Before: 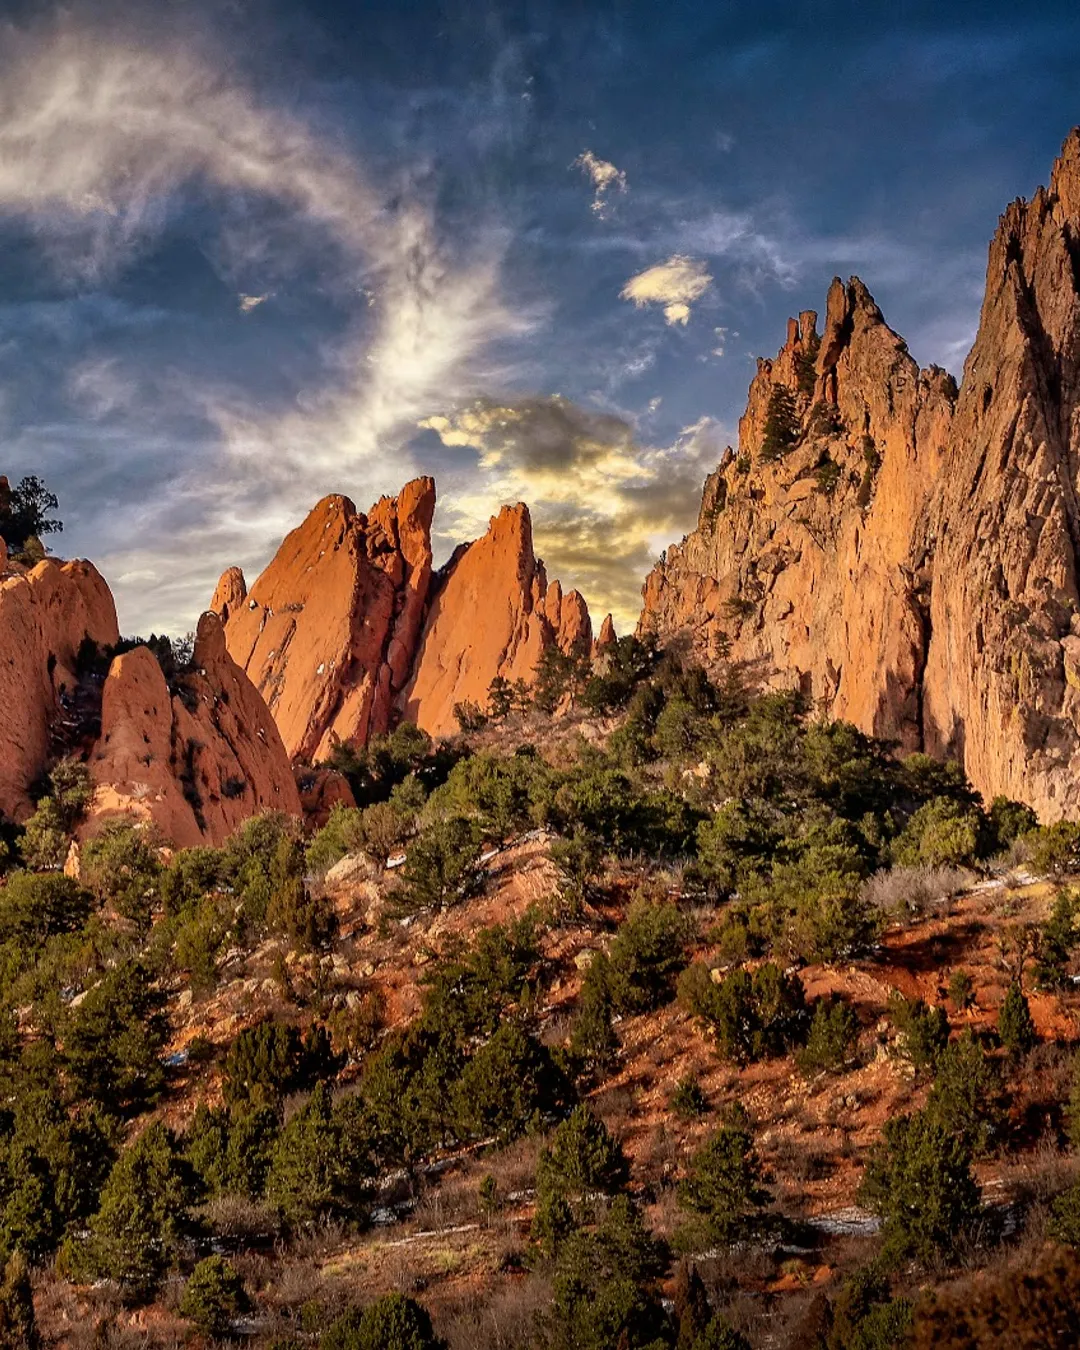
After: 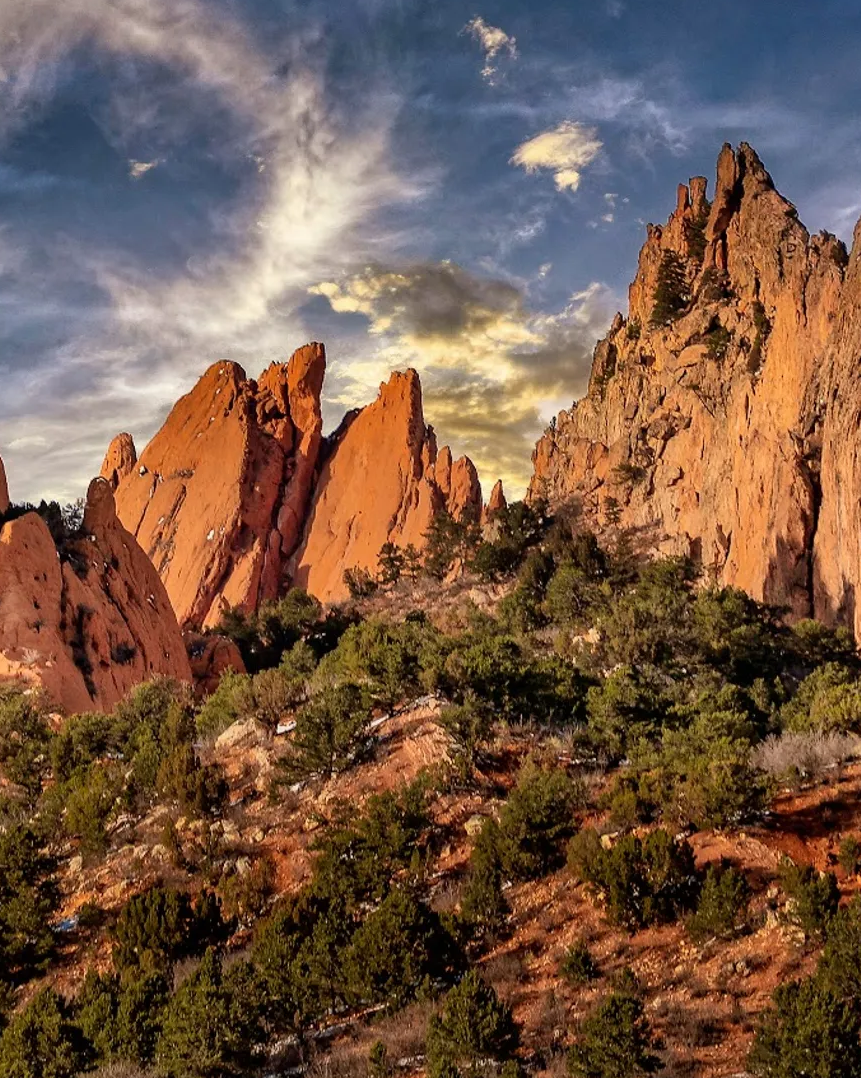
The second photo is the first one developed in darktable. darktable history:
crop and rotate: left 10.262%, top 9.969%, right 9.924%, bottom 10.144%
